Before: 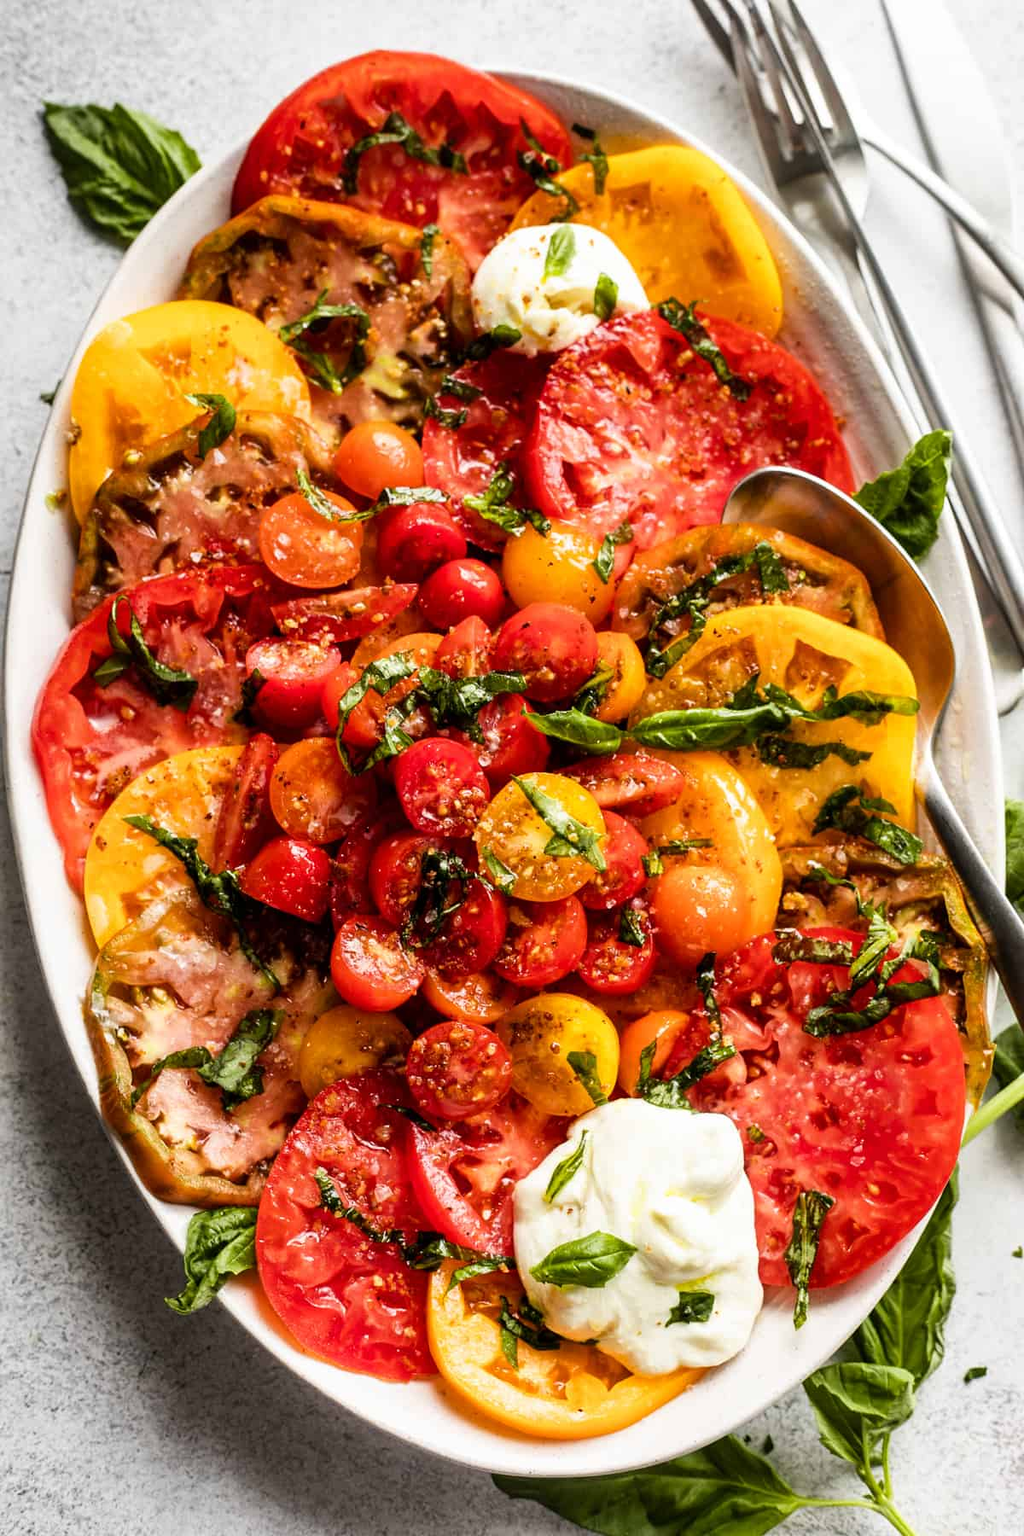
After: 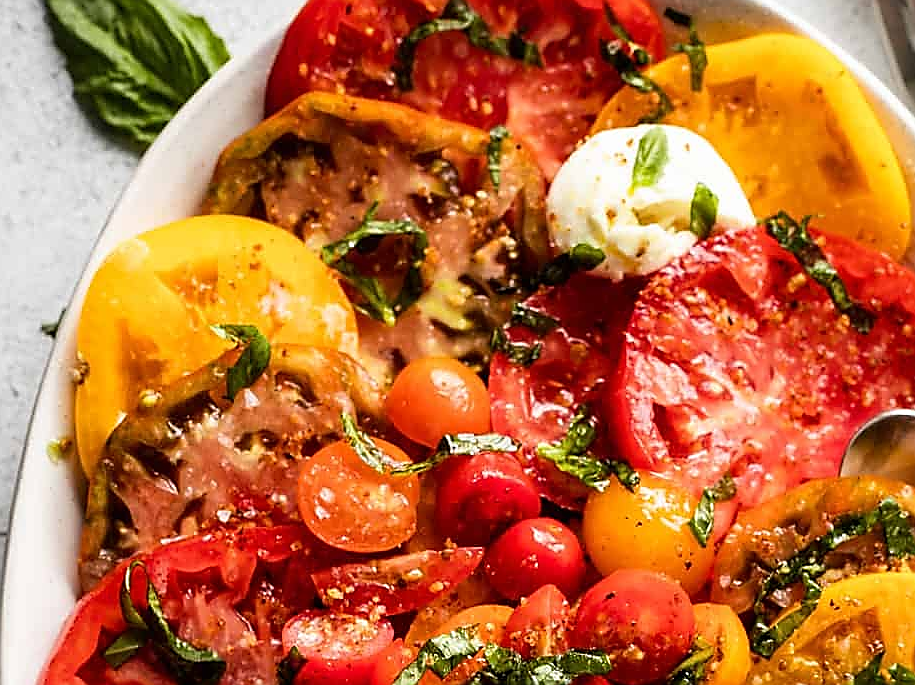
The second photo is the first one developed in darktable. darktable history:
crop: left 0.579%, top 7.627%, right 23.167%, bottom 54.275%
sharpen: radius 1.4, amount 1.25, threshold 0.7
